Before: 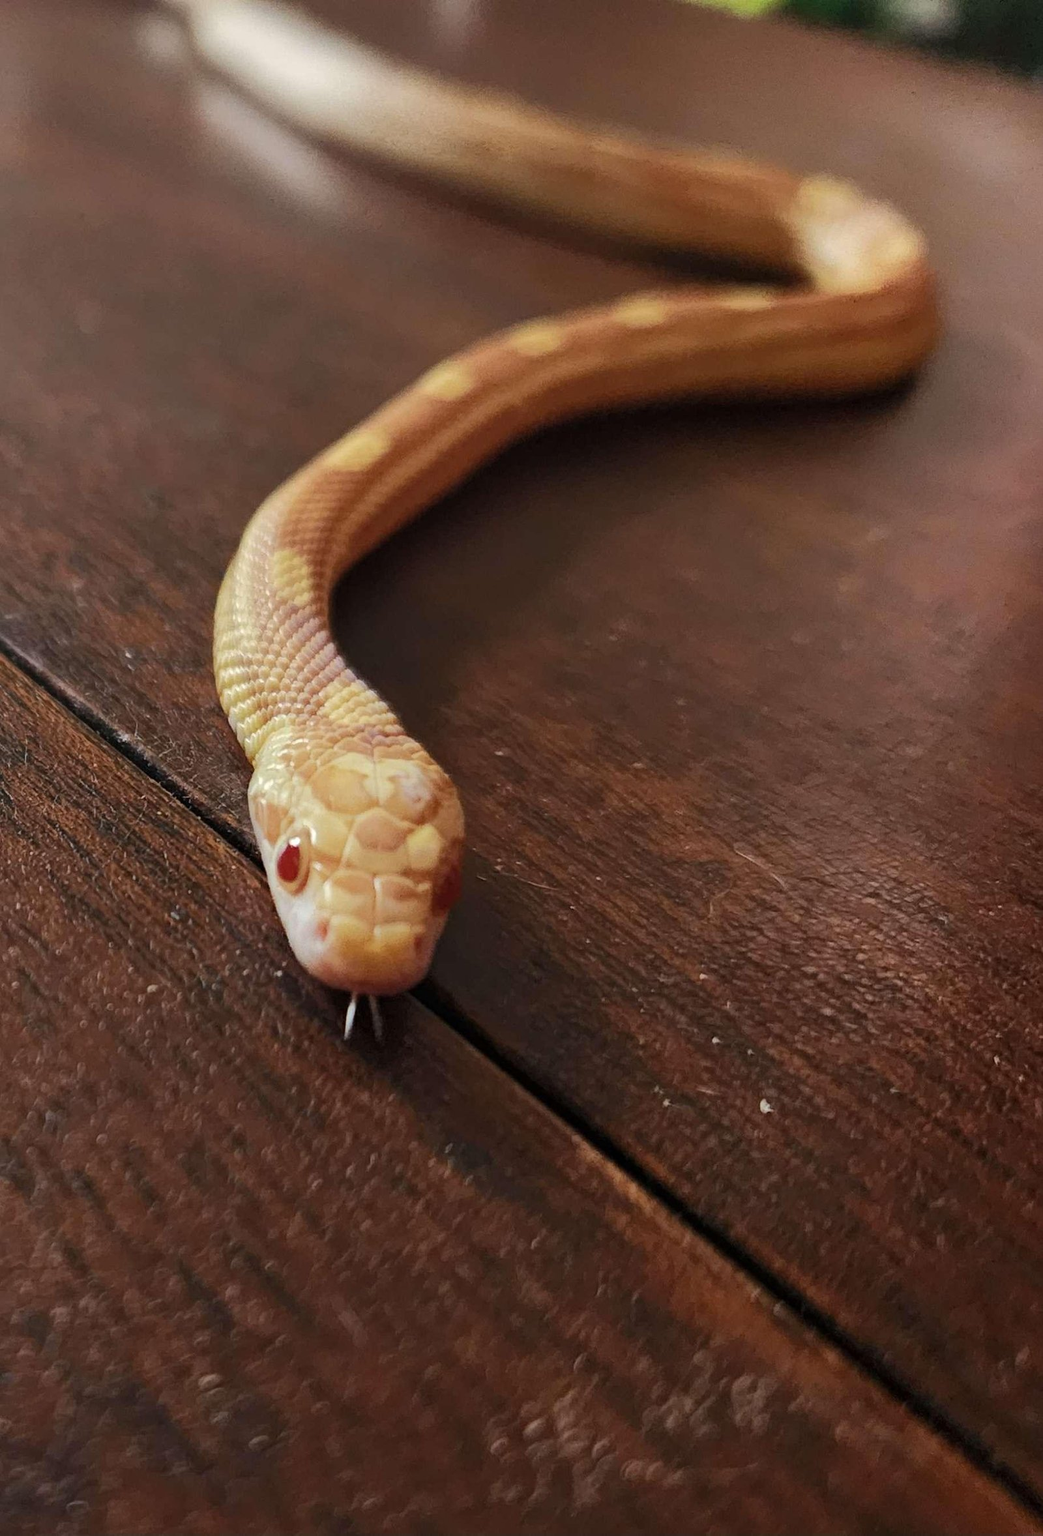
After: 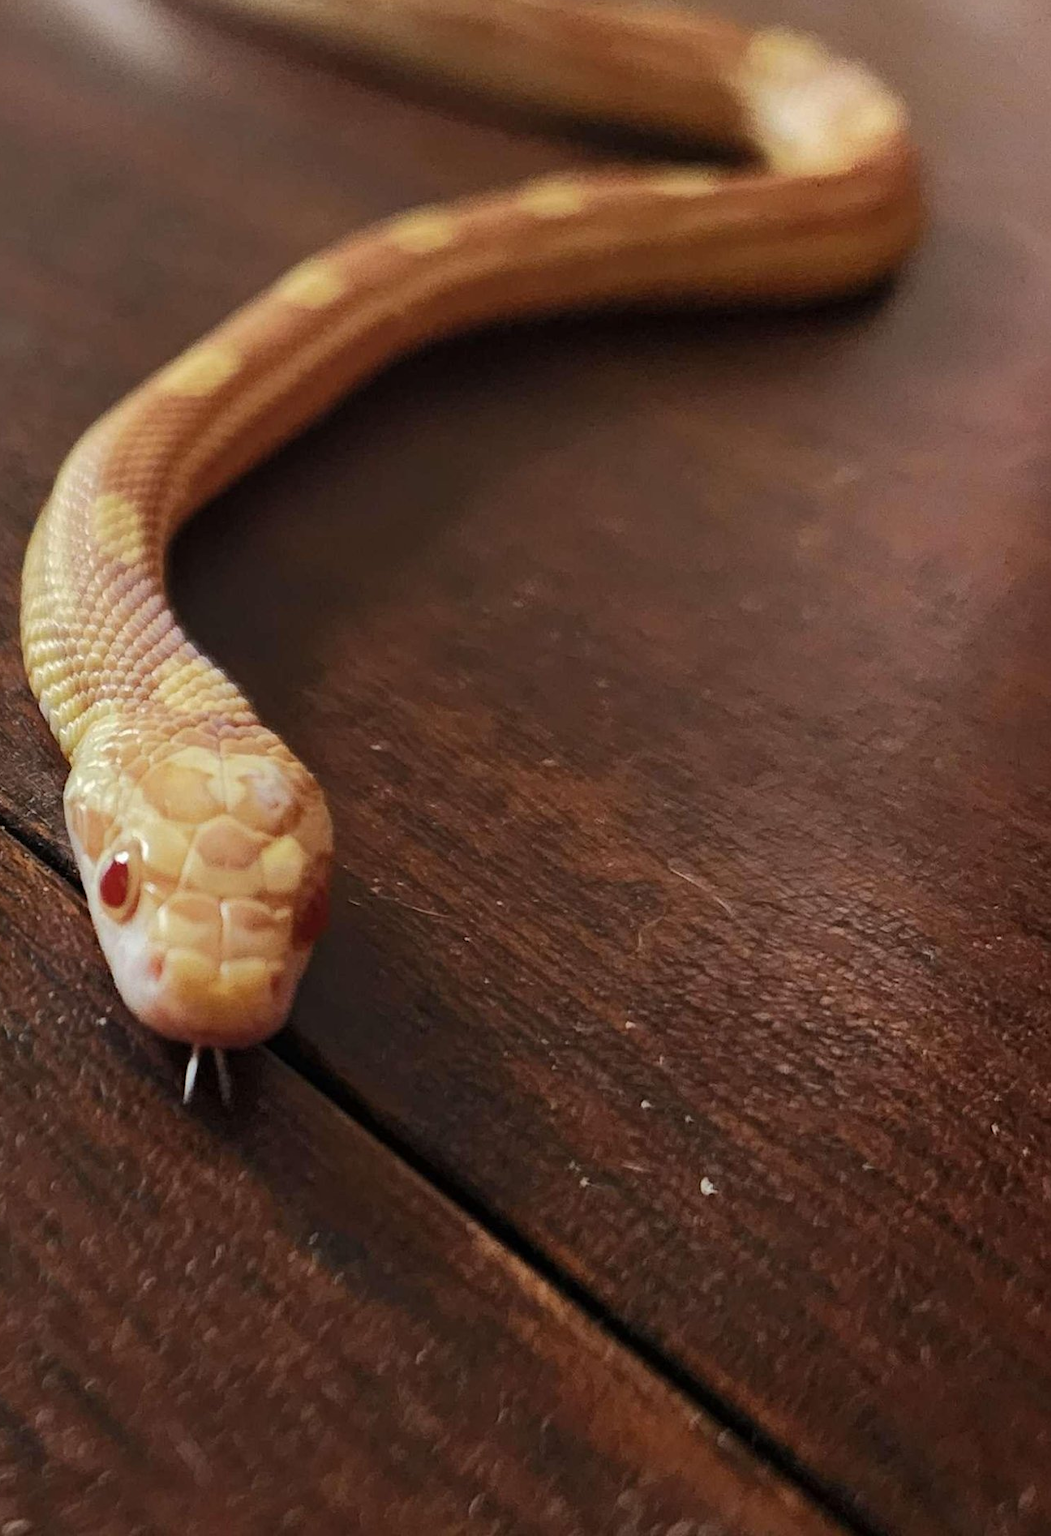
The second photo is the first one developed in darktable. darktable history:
crop: left 18.908%, top 9.946%, bottom 9.622%
